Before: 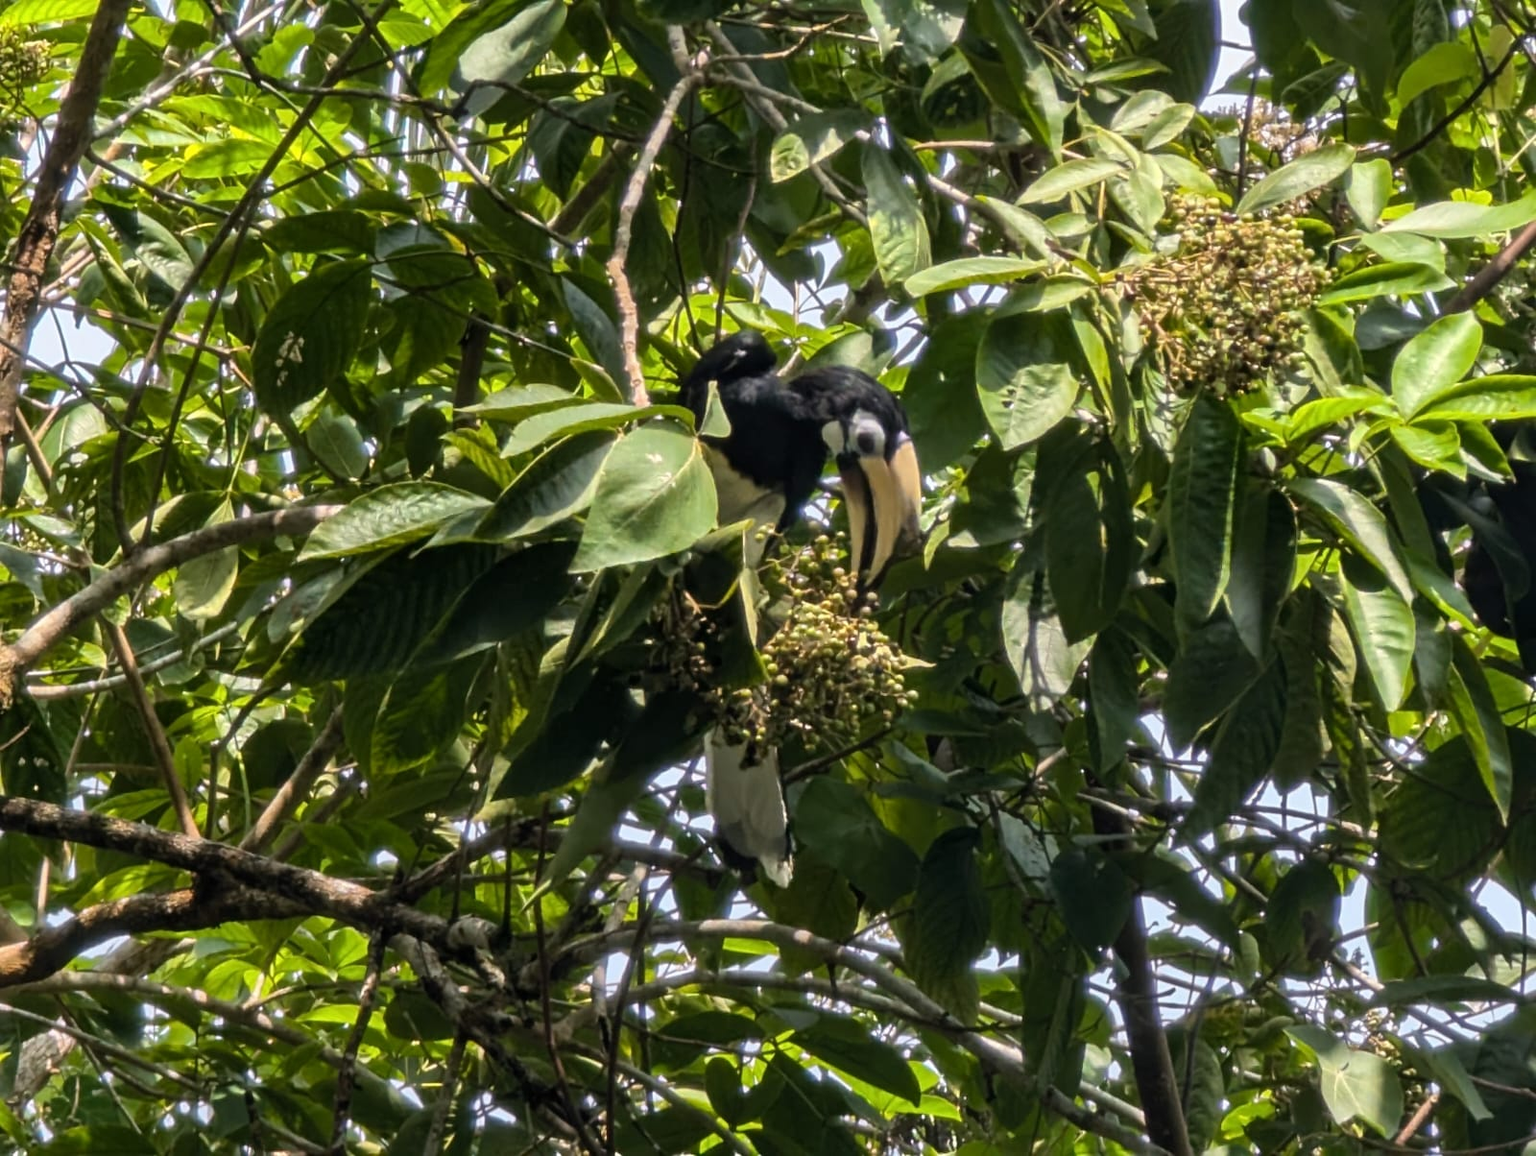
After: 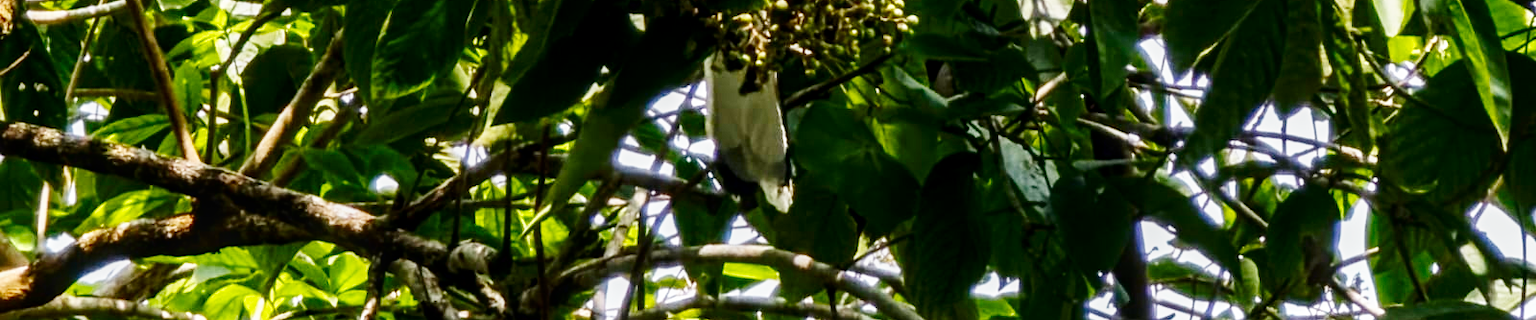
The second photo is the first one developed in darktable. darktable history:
base curve: curves: ch0 [(0, 0.003) (0.001, 0.002) (0.006, 0.004) (0.02, 0.022) (0.048, 0.086) (0.094, 0.234) (0.162, 0.431) (0.258, 0.629) (0.385, 0.8) (0.548, 0.918) (0.751, 0.988) (1, 1)], preserve colors none
local contrast: on, module defaults
contrast brightness saturation: brightness -0.246, saturation 0.204
crop and rotate: top 58.503%, bottom 13.68%
